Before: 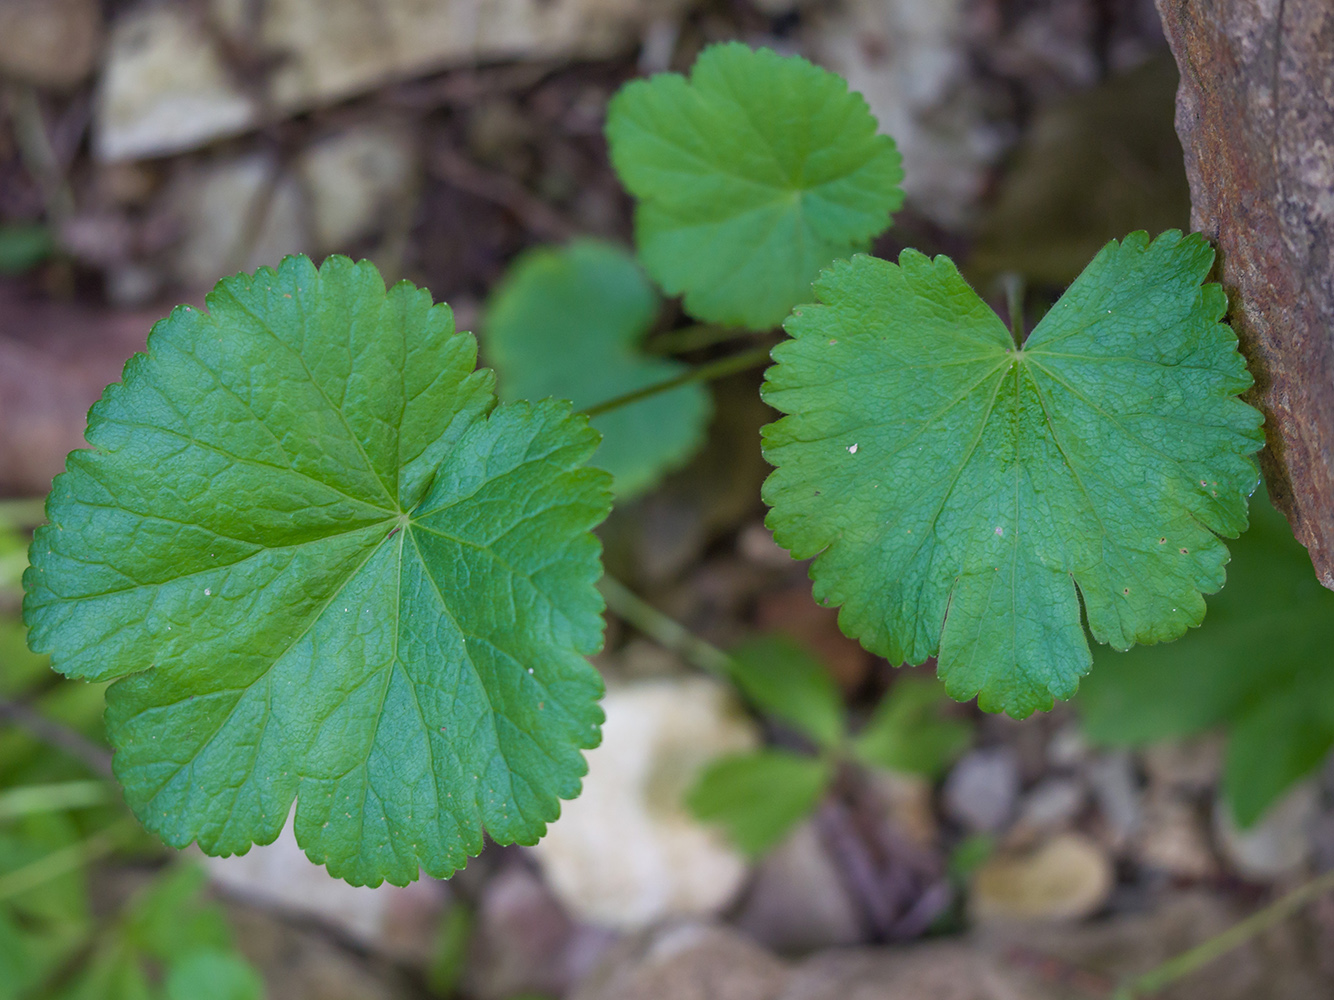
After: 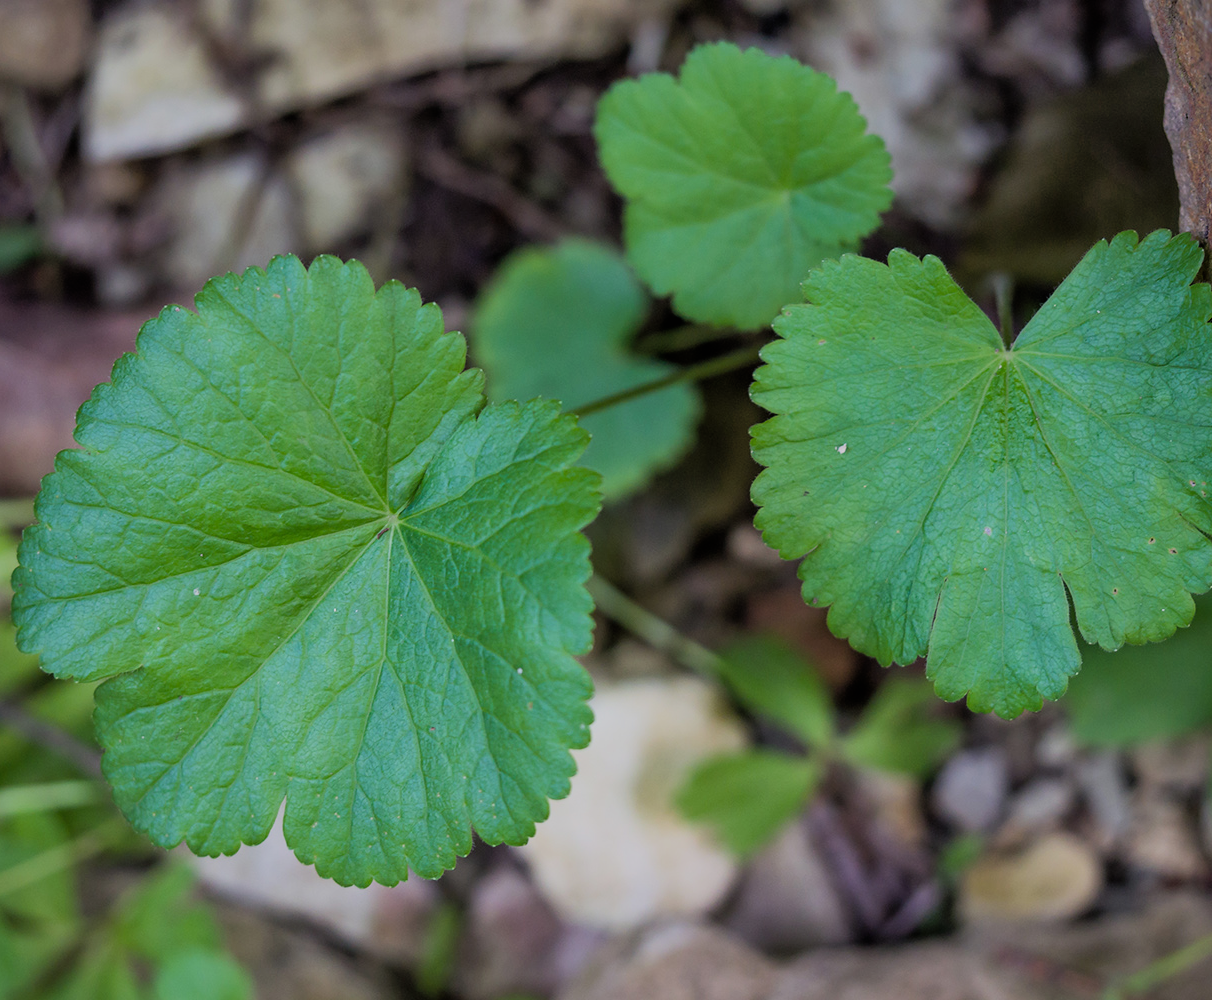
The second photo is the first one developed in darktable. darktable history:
filmic rgb: black relative exposure -7.5 EV, white relative exposure 5 EV, threshold 5.99 EV, hardness 3.32, contrast 1.297, enable highlight reconstruction true
crop and rotate: left 0.866%, right 8.275%
shadows and highlights: on, module defaults
exposure: exposure -0.021 EV, compensate highlight preservation false
